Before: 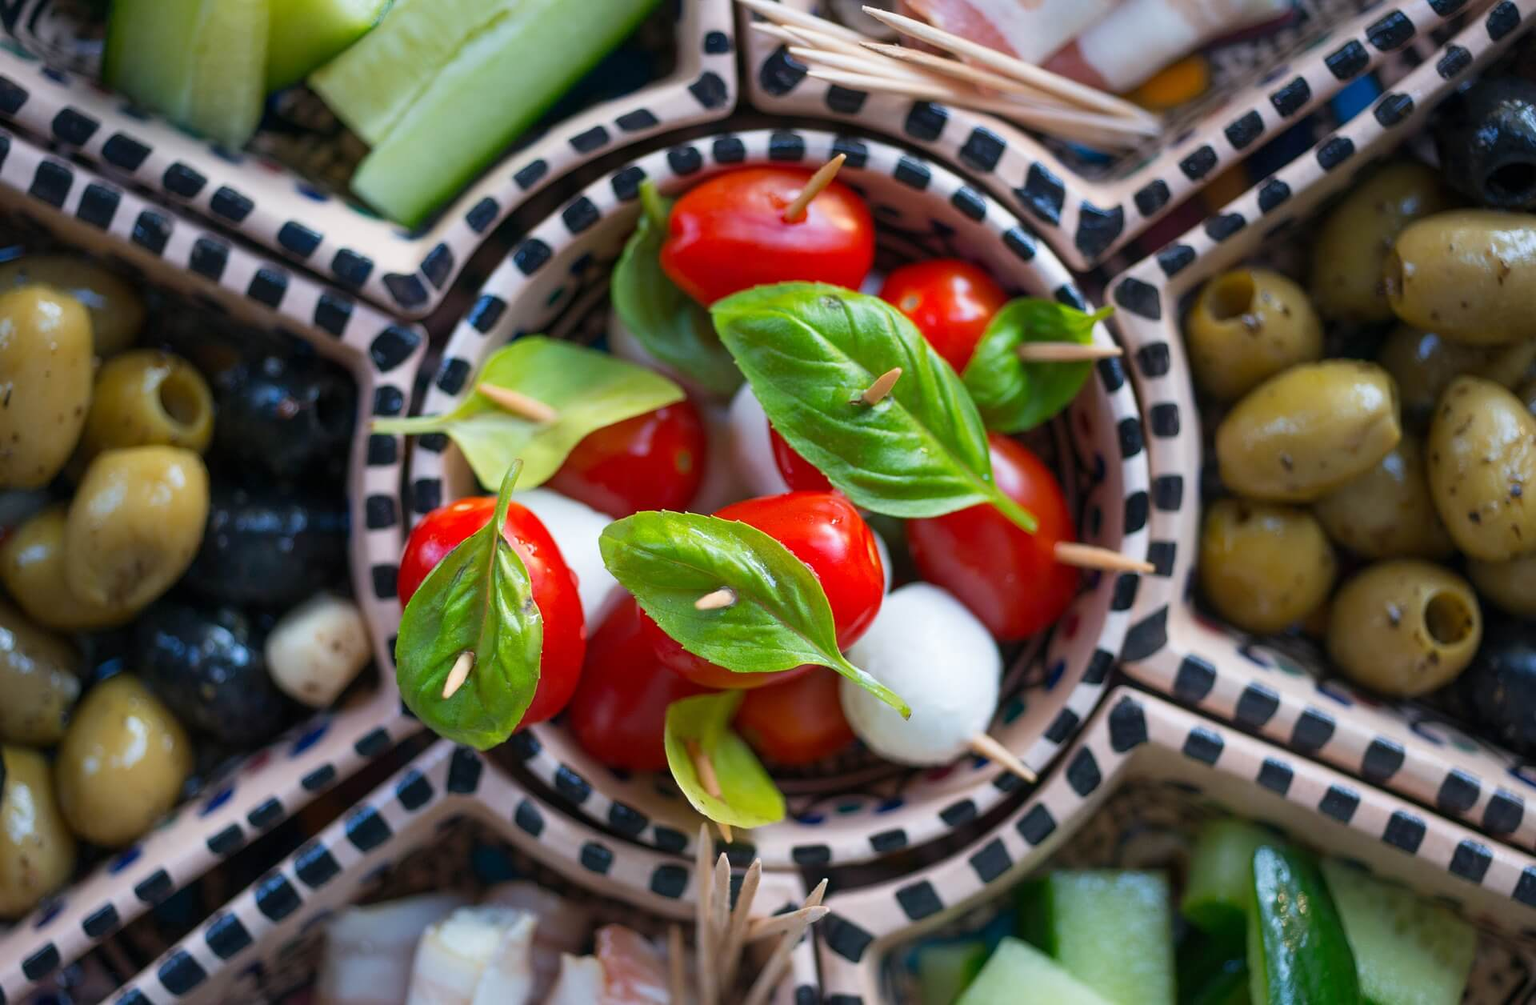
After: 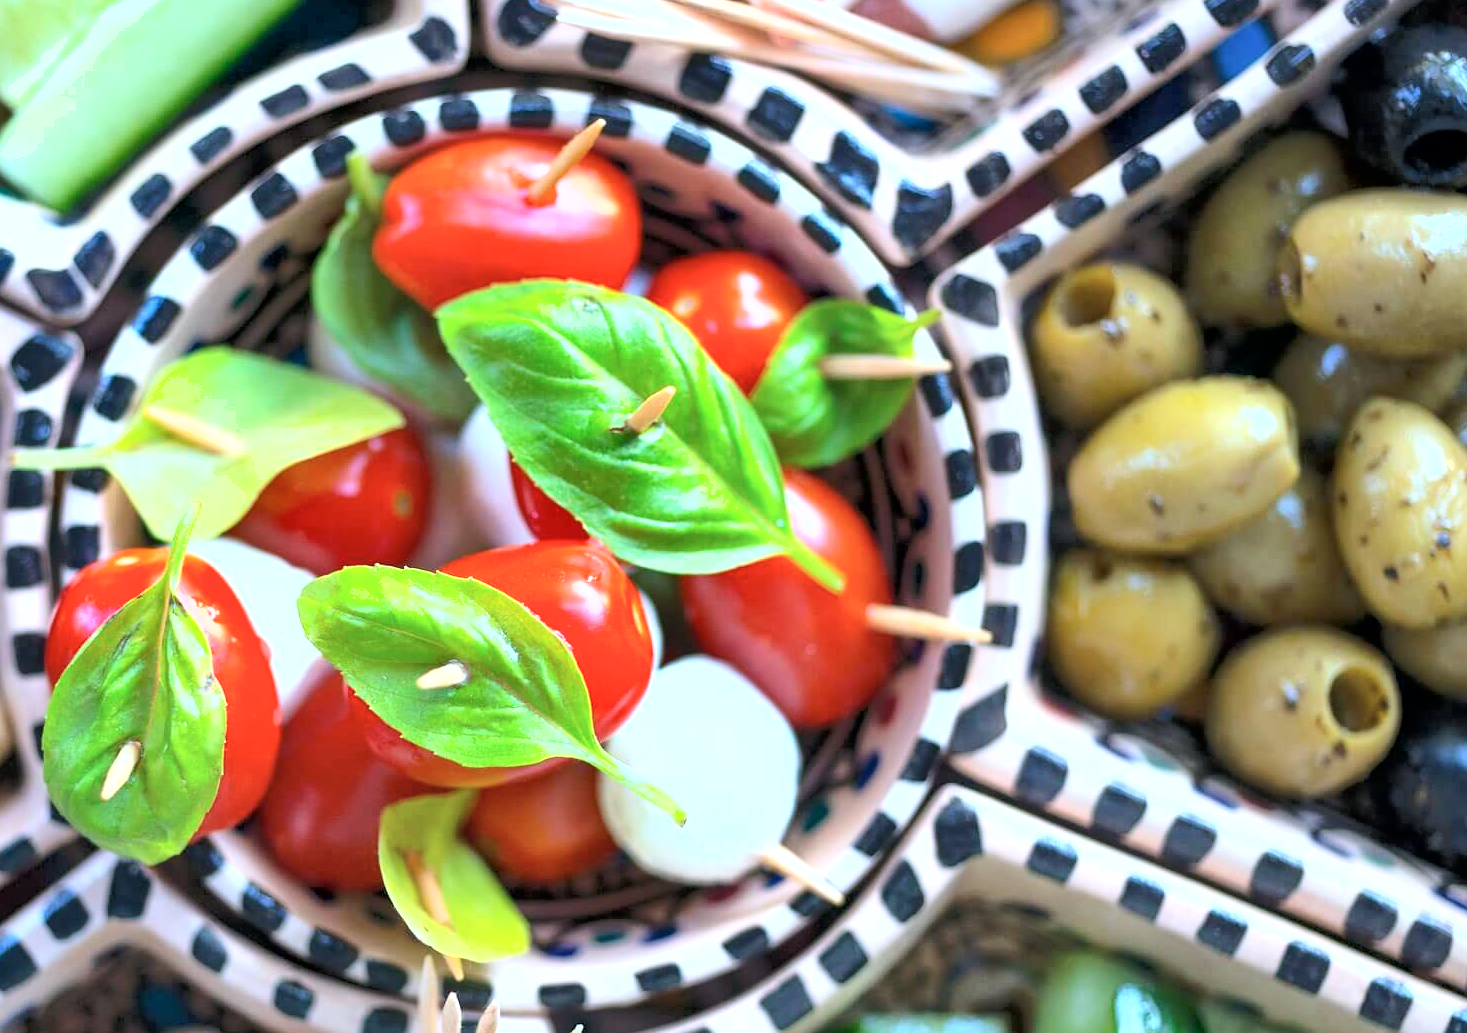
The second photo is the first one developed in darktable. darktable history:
exposure: black level correction 0, exposure 1.102 EV, compensate exposure bias true, compensate highlight preservation false
tone curve: curves: ch0 [(0, 0) (0.004, 0.001) (0.133, 0.151) (0.325, 0.399) (0.475, 0.579) (0.832, 0.902) (1, 1)], color space Lab, independent channels, preserve colors none
local contrast: mode bilateral grid, contrast 20, coarseness 49, detail 103%, midtone range 0.2
color calibration: illuminant custom, x 0.368, y 0.373, temperature 4346.72 K
shadows and highlights: shadows 33.33, highlights -46.23, compress 49.88%, soften with gaussian
color correction: highlights a* -2.61, highlights b* 2.5
crop: left 23.565%, top 5.85%, bottom 11.849%
tone equalizer: -8 EV -1.87 EV, -7 EV -1.17 EV, -6 EV -1.61 EV
